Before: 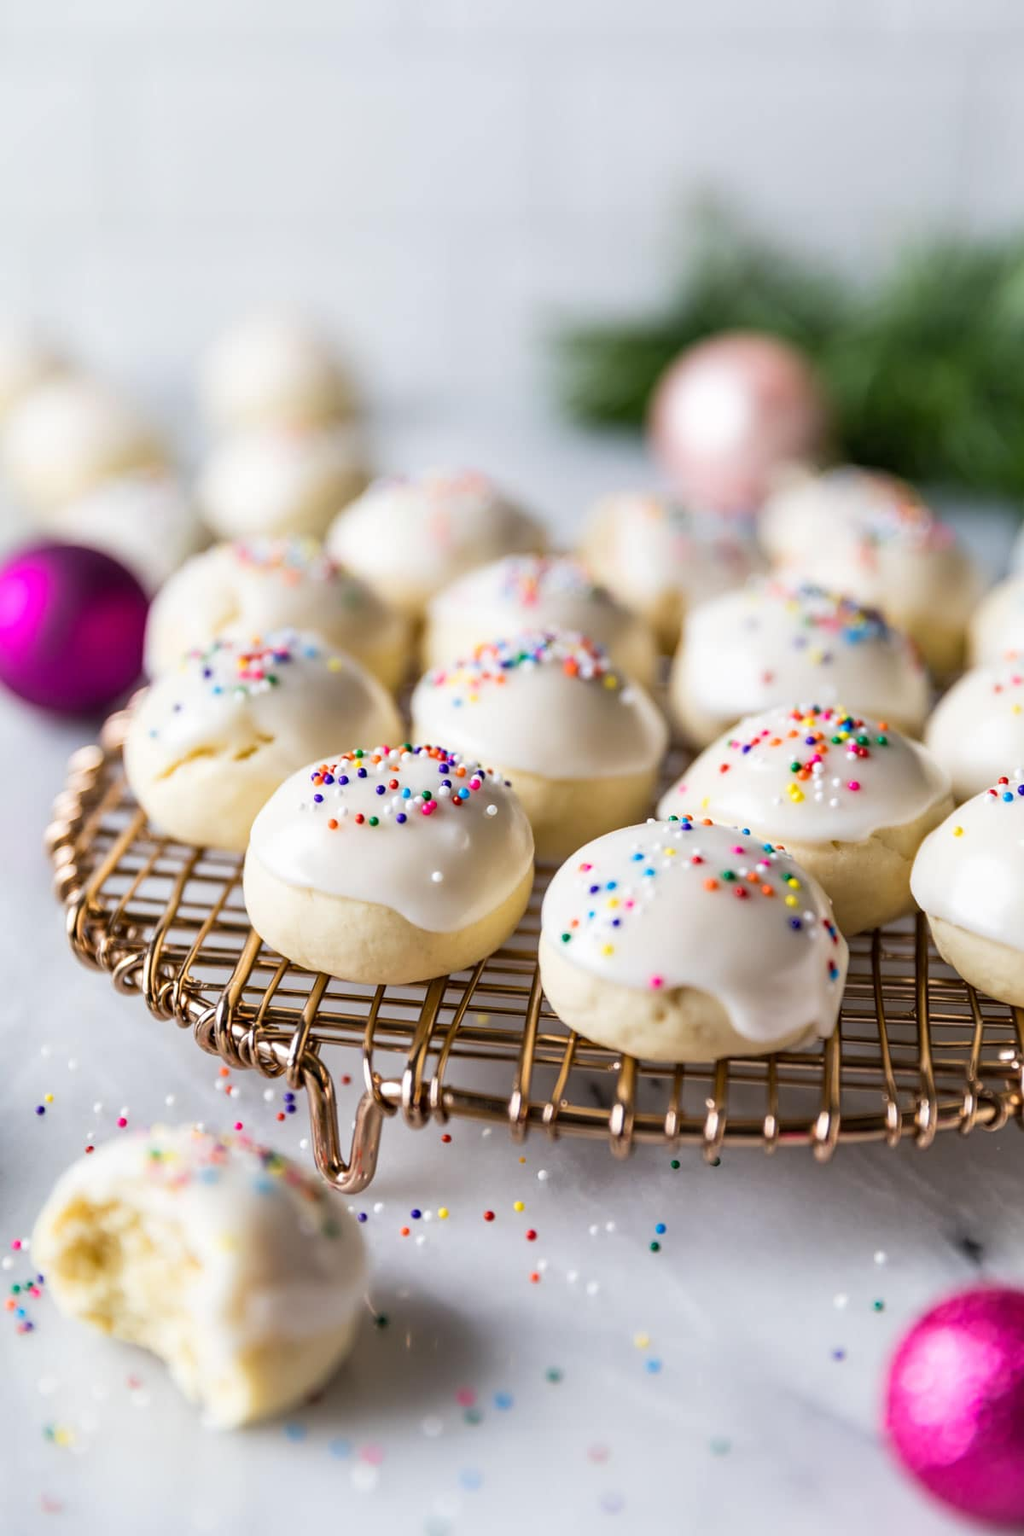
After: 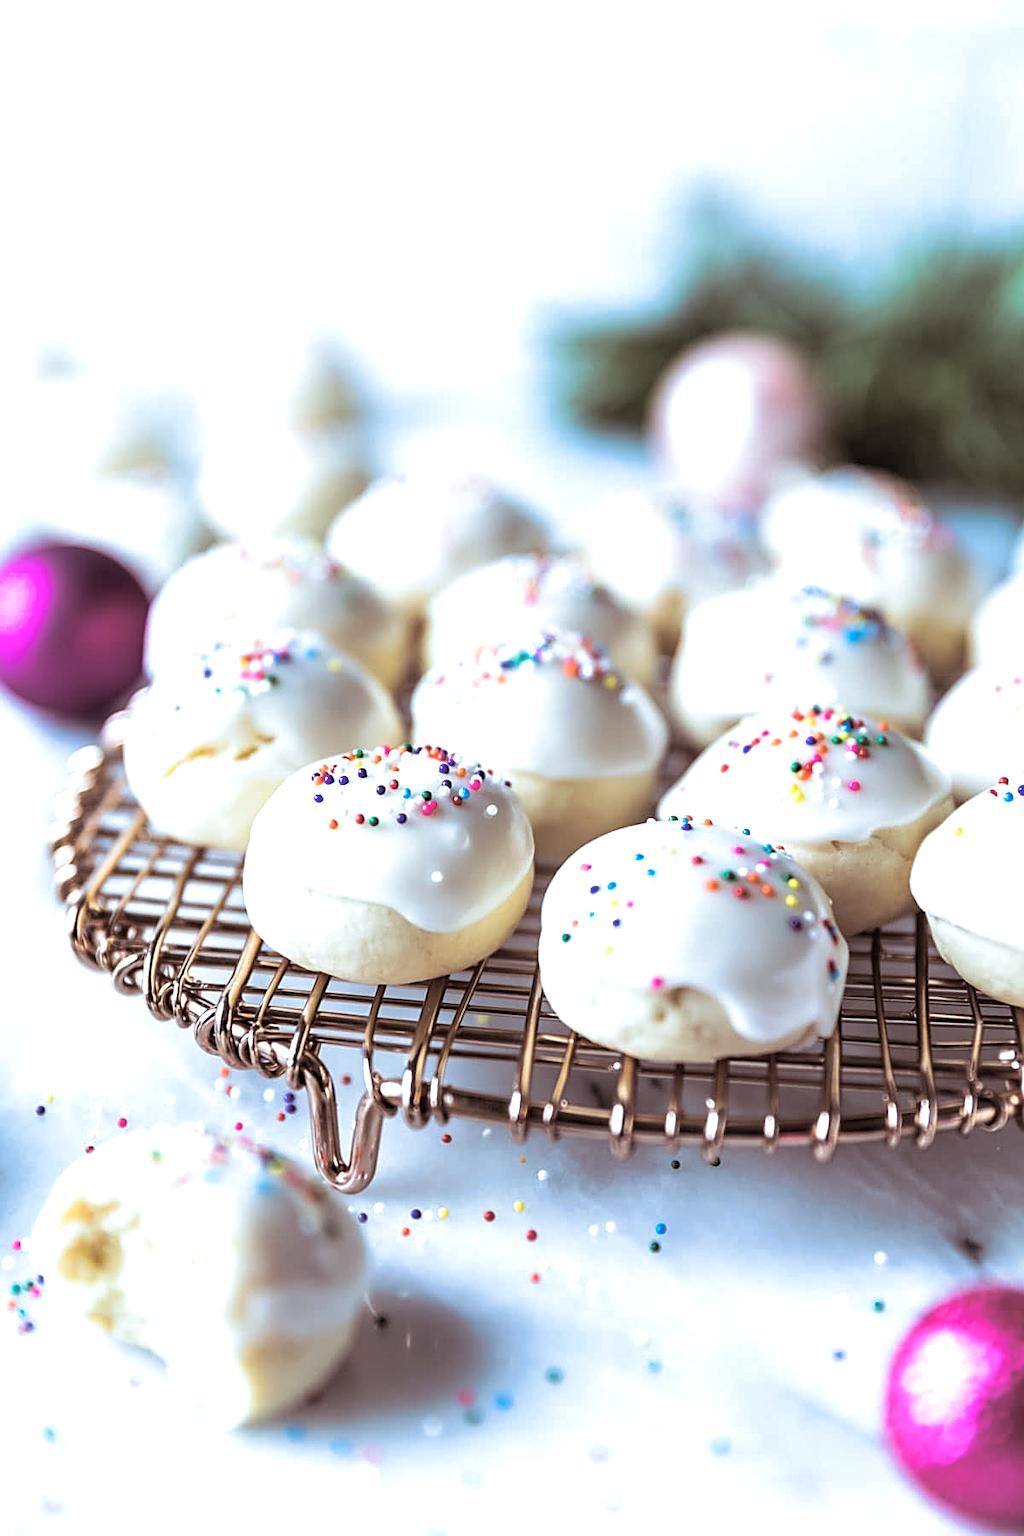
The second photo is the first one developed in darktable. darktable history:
sharpen: on, module defaults
exposure: black level correction 0, exposure 0.5 EV, compensate highlight preservation false
split-toning: shadows › saturation 0.24, highlights › hue 54°, highlights › saturation 0.24
color correction: highlights a* -9.35, highlights b* -23.15
